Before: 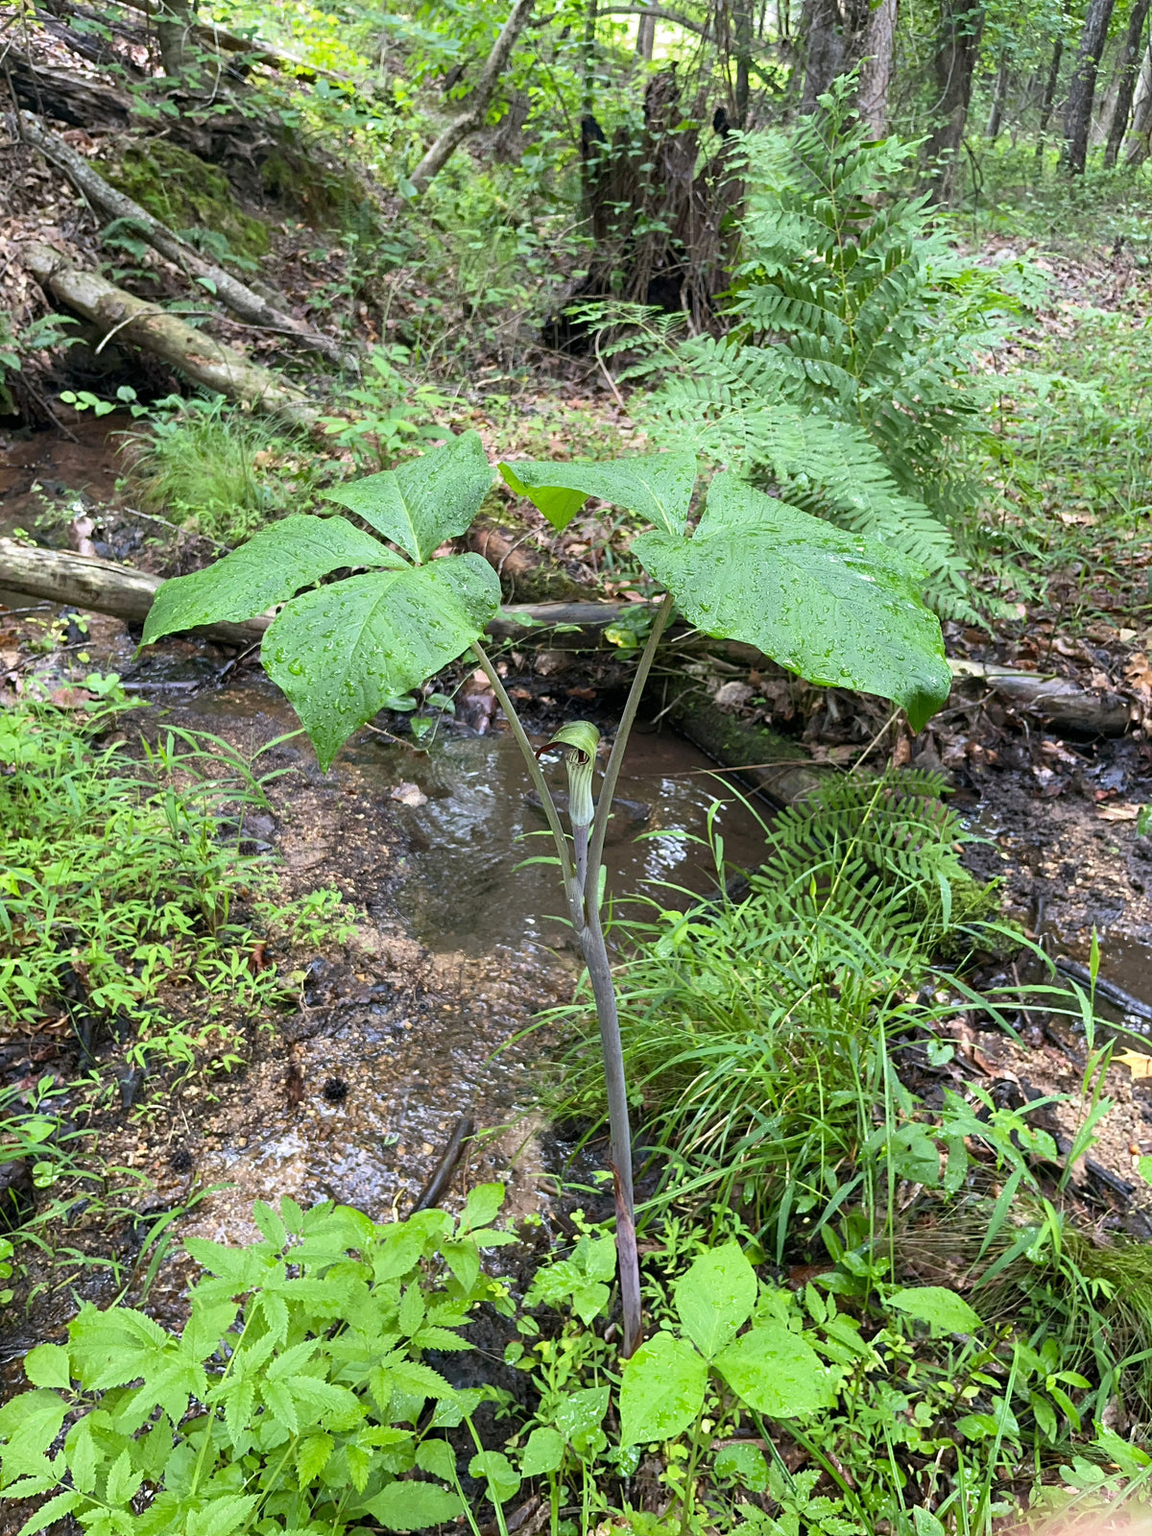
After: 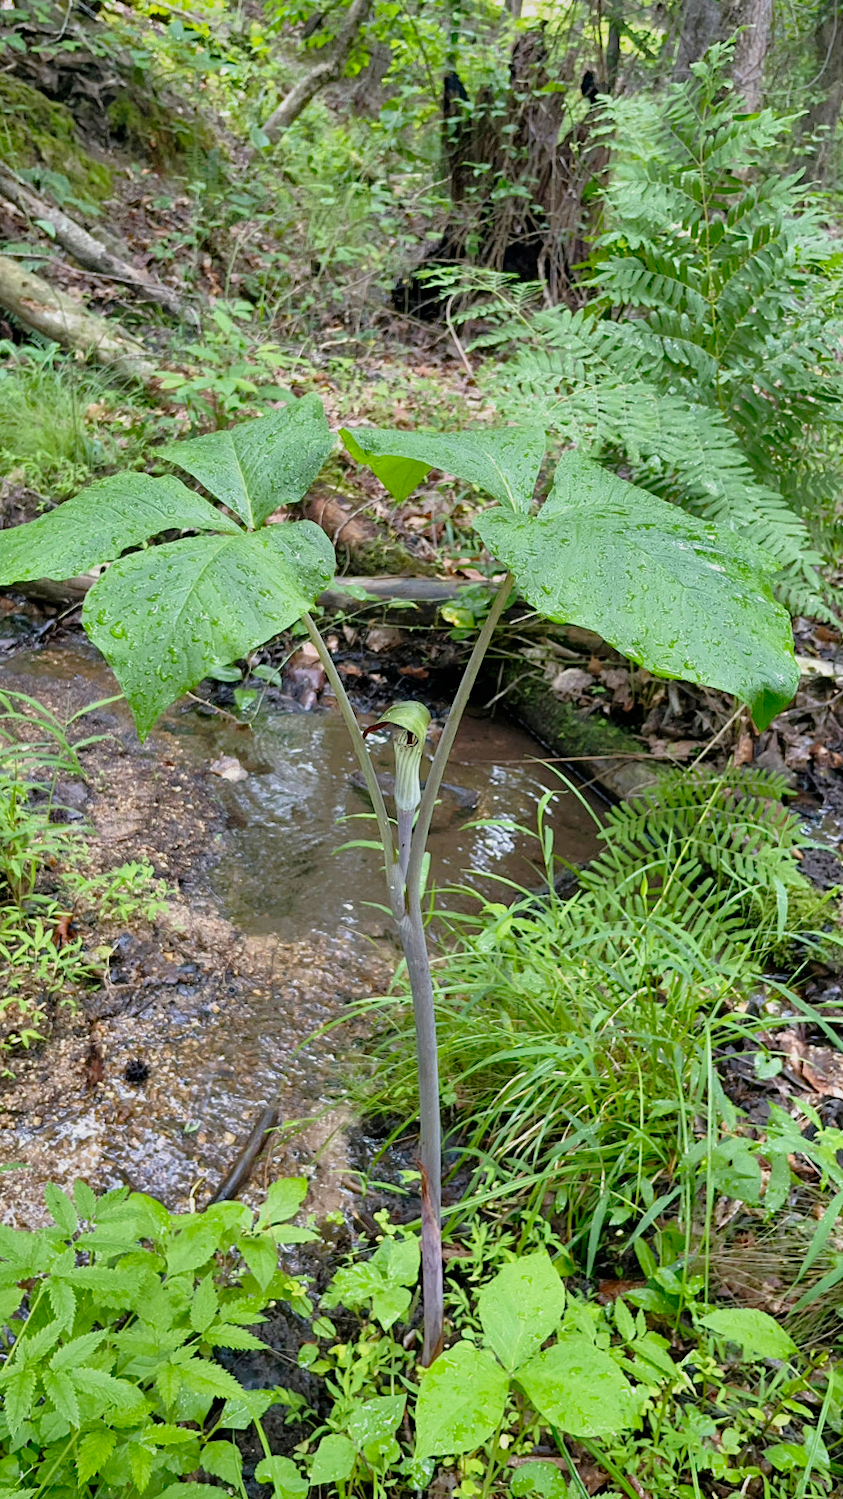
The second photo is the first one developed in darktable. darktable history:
tone equalizer: -8 EV 0.279 EV, -7 EV 0.4 EV, -6 EV 0.425 EV, -5 EV 0.256 EV, -3 EV -0.265 EV, -2 EV -0.427 EV, -1 EV -0.428 EV, +0 EV -0.262 EV, edges refinement/feathering 500, mask exposure compensation -1.57 EV, preserve details no
tone curve: curves: ch0 [(0, 0) (0.062, 0.023) (0.168, 0.142) (0.359, 0.419) (0.469, 0.544) (0.634, 0.722) (0.839, 0.909) (0.998, 0.978)]; ch1 [(0, 0) (0.437, 0.408) (0.472, 0.47) (0.502, 0.504) (0.527, 0.546) (0.568, 0.619) (0.608, 0.665) (0.669, 0.748) (0.859, 0.899) (1, 1)]; ch2 [(0, 0) (0.33, 0.301) (0.421, 0.443) (0.473, 0.498) (0.509, 0.5) (0.535, 0.564) (0.575, 0.625) (0.608, 0.667) (1, 1)], preserve colors none
crop and rotate: angle -2.93°, left 14.156%, top 0.02%, right 10.844%, bottom 0.026%
shadows and highlights: shadows 21, highlights -80.83, soften with gaussian
vignetting: brightness -0.238, saturation 0.147
